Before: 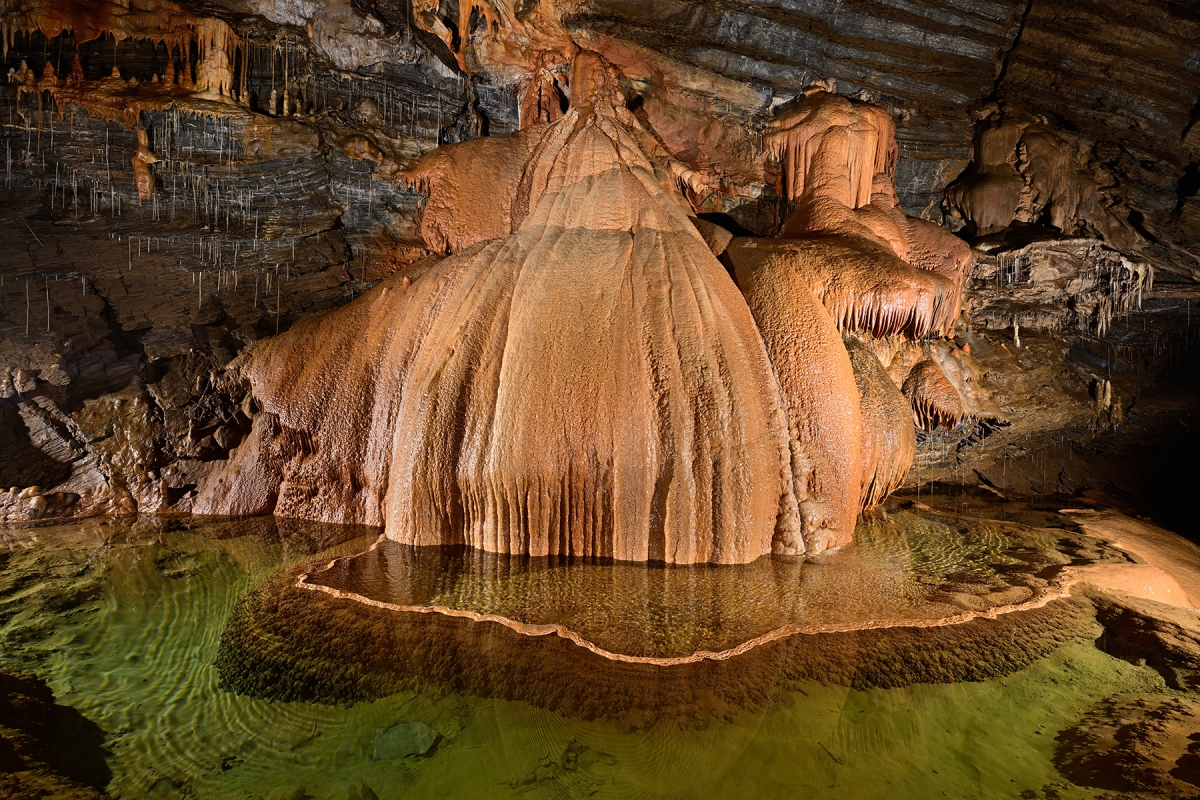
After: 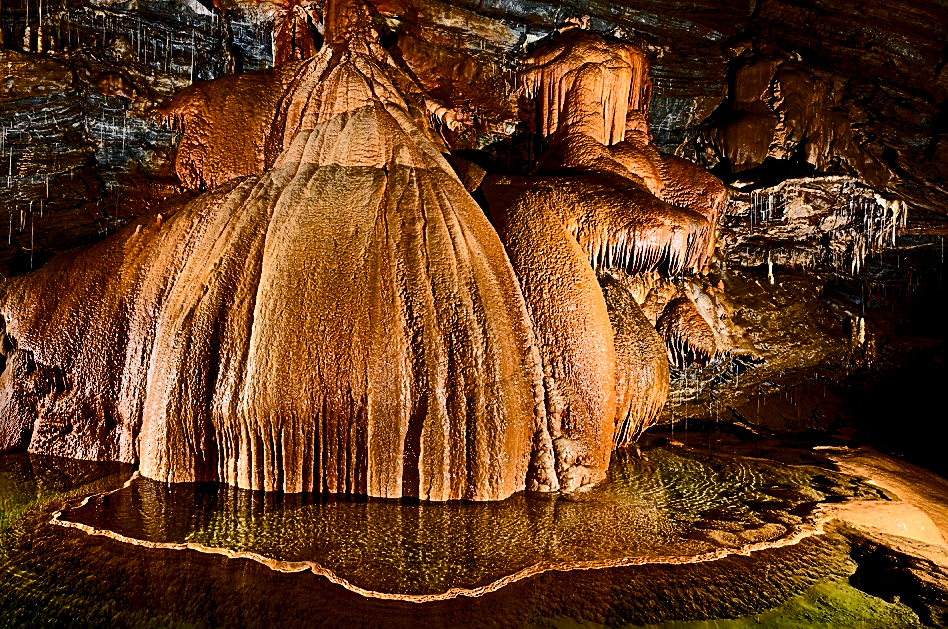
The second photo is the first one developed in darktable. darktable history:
crop and rotate: left 20.53%, top 7.922%, right 0.424%, bottom 13.359%
sharpen: on, module defaults
contrast brightness saturation: contrast 0.276
exposure: black level correction 0.002, compensate exposure bias true, compensate highlight preservation false
shadows and highlights: shadows -20.26, white point adjustment -1.95, highlights -34.97
contrast equalizer: octaves 7, y [[0.6 ×6], [0.55 ×6], [0 ×6], [0 ×6], [0 ×6]]
color balance rgb: power › hue 309.67°, perceptual saturation grading › global saturation 35.097%, perceptual saturation grading › highlights -25.627%, perceptual saturation grading › shadows 50.121%, global vibrance -8.825%, contrast -12.445%, saturation formula JzAzBz (2021)
